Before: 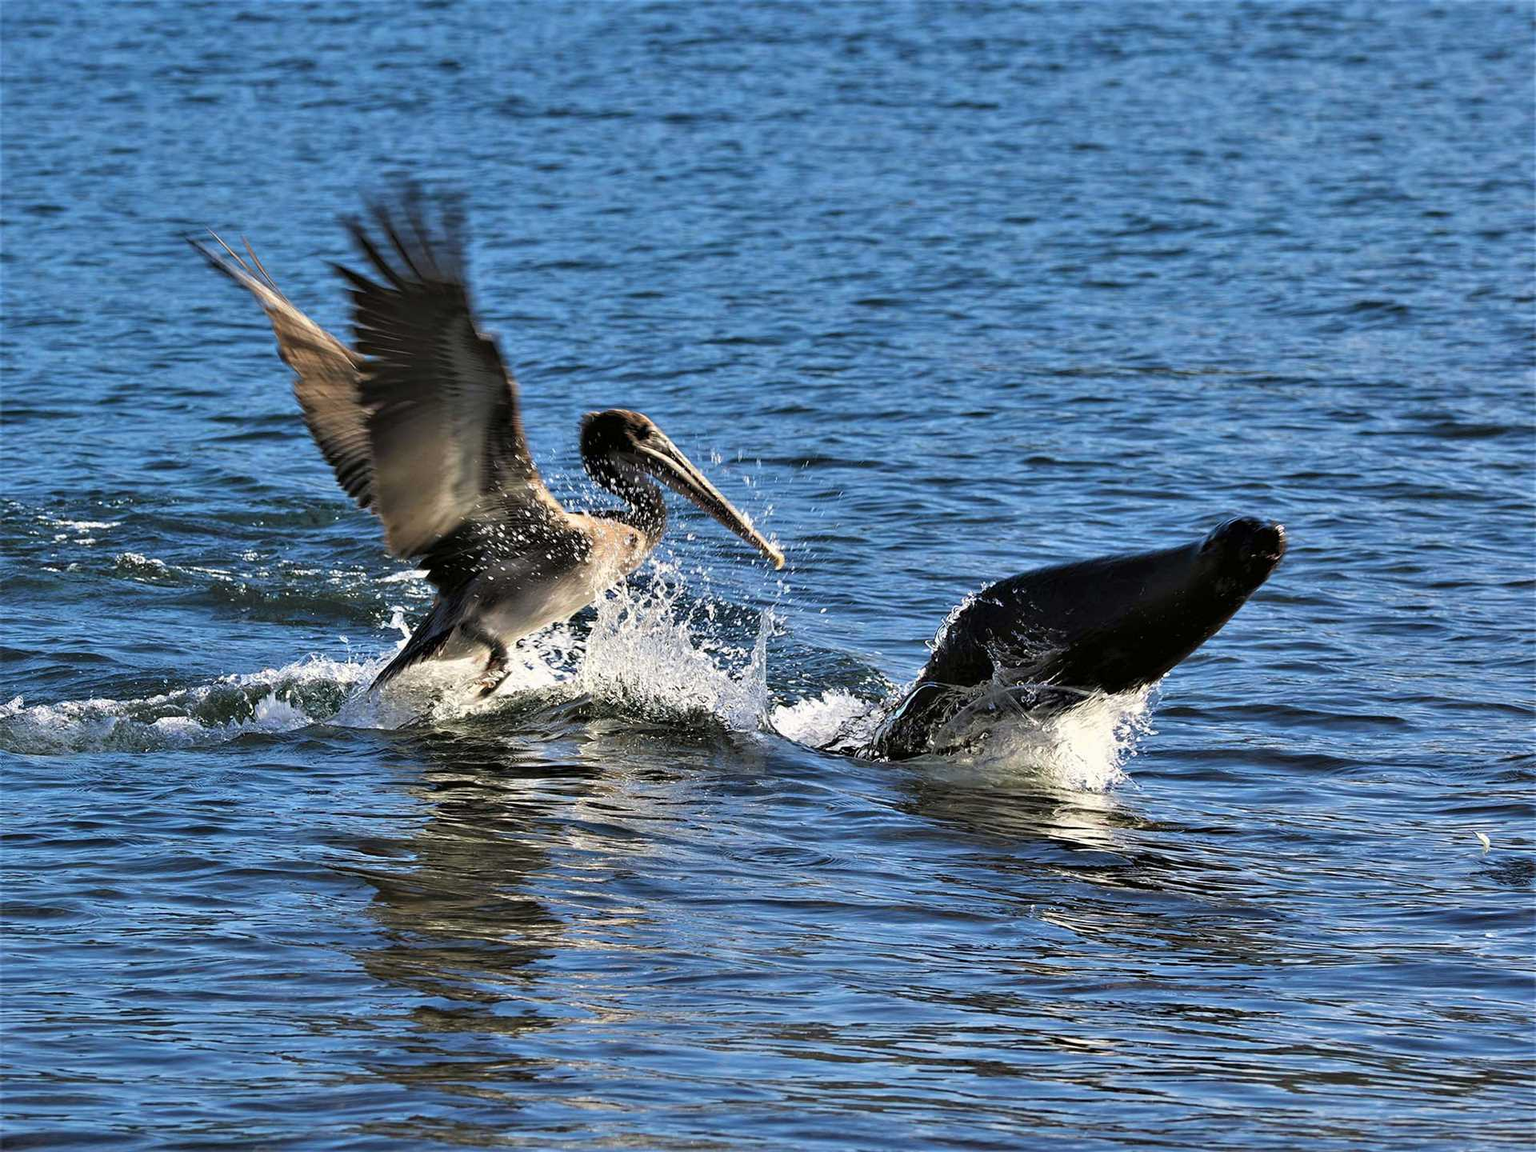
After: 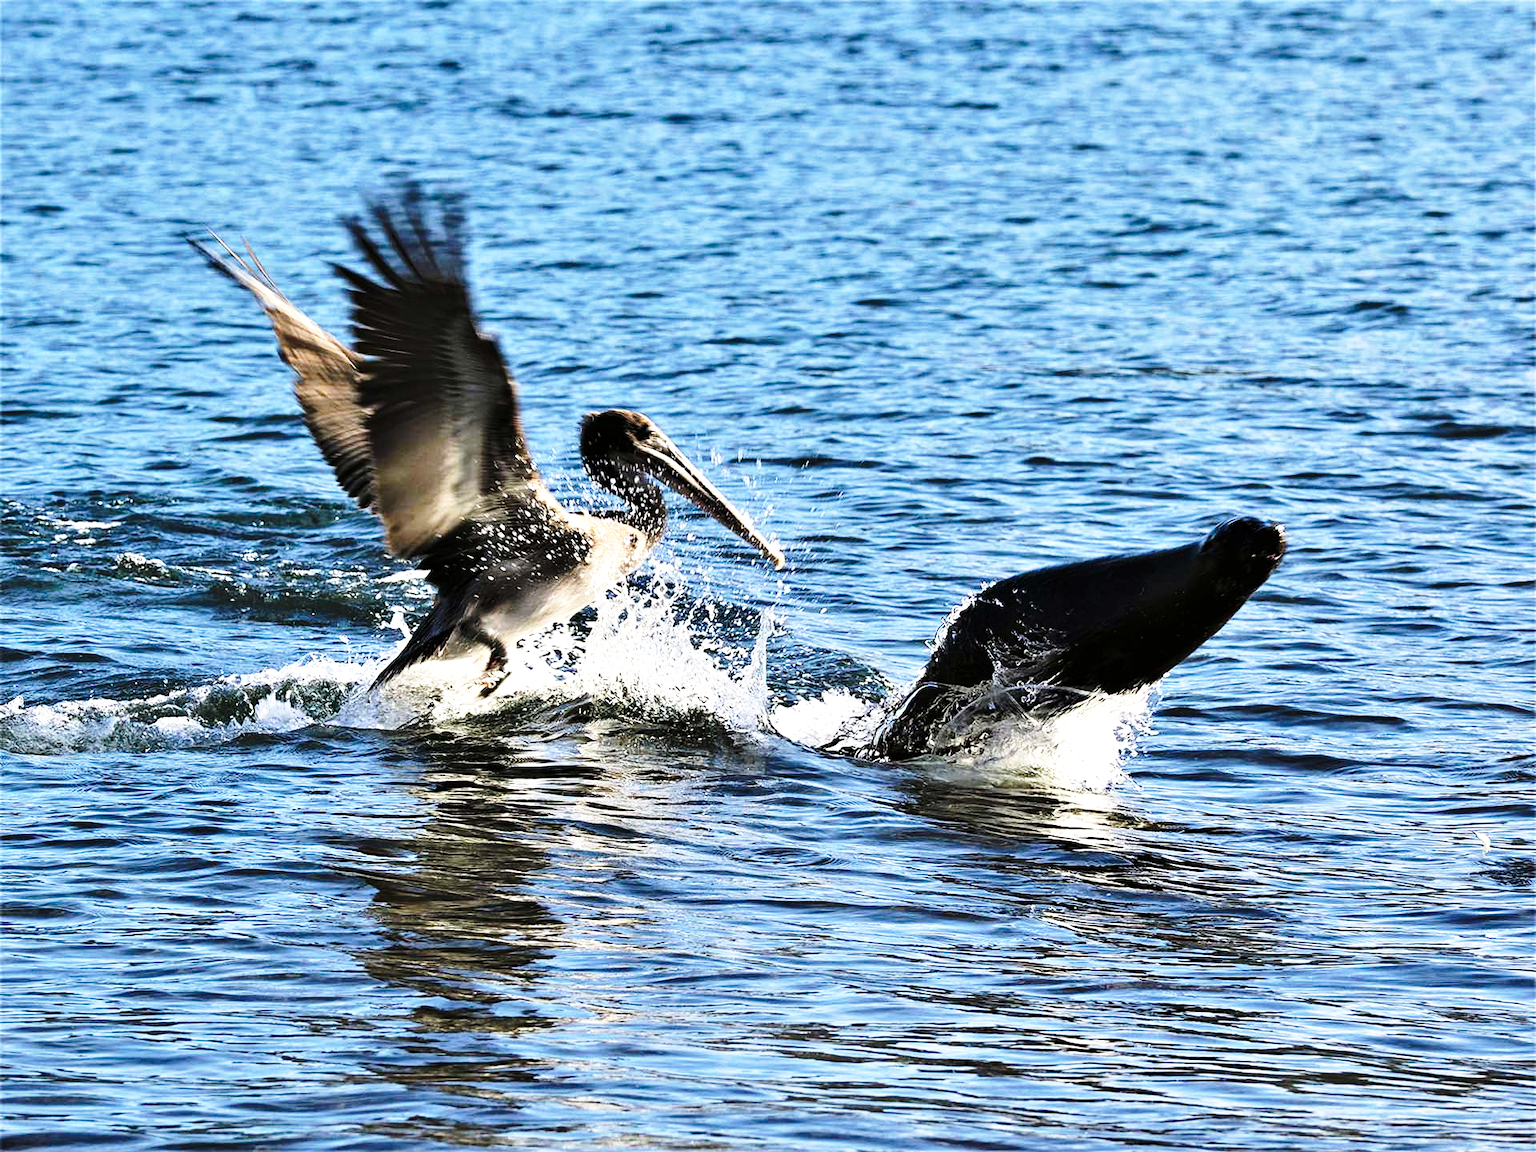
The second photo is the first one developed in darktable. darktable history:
tone equalizer: -8 EV -0.75 EV, -7 EV -0.7 EV, -6 EV -0.6 EV, -5 EV -0.4 EV, -3 EV 0.4 EV, -2 EV 0.6 EV, -1 EV 0.7 EV, +0 EV 0.75 EV, edges refinement/feathering 500, mask exposure compensation -1.57 EV, preserve details no
base curve: curves: ch0 [(0, 0) (0.028, 0.03) (0.121, 0.232) (0.46, 0.748) (0.859, 0.968) (1, 1)], preserve colors none
